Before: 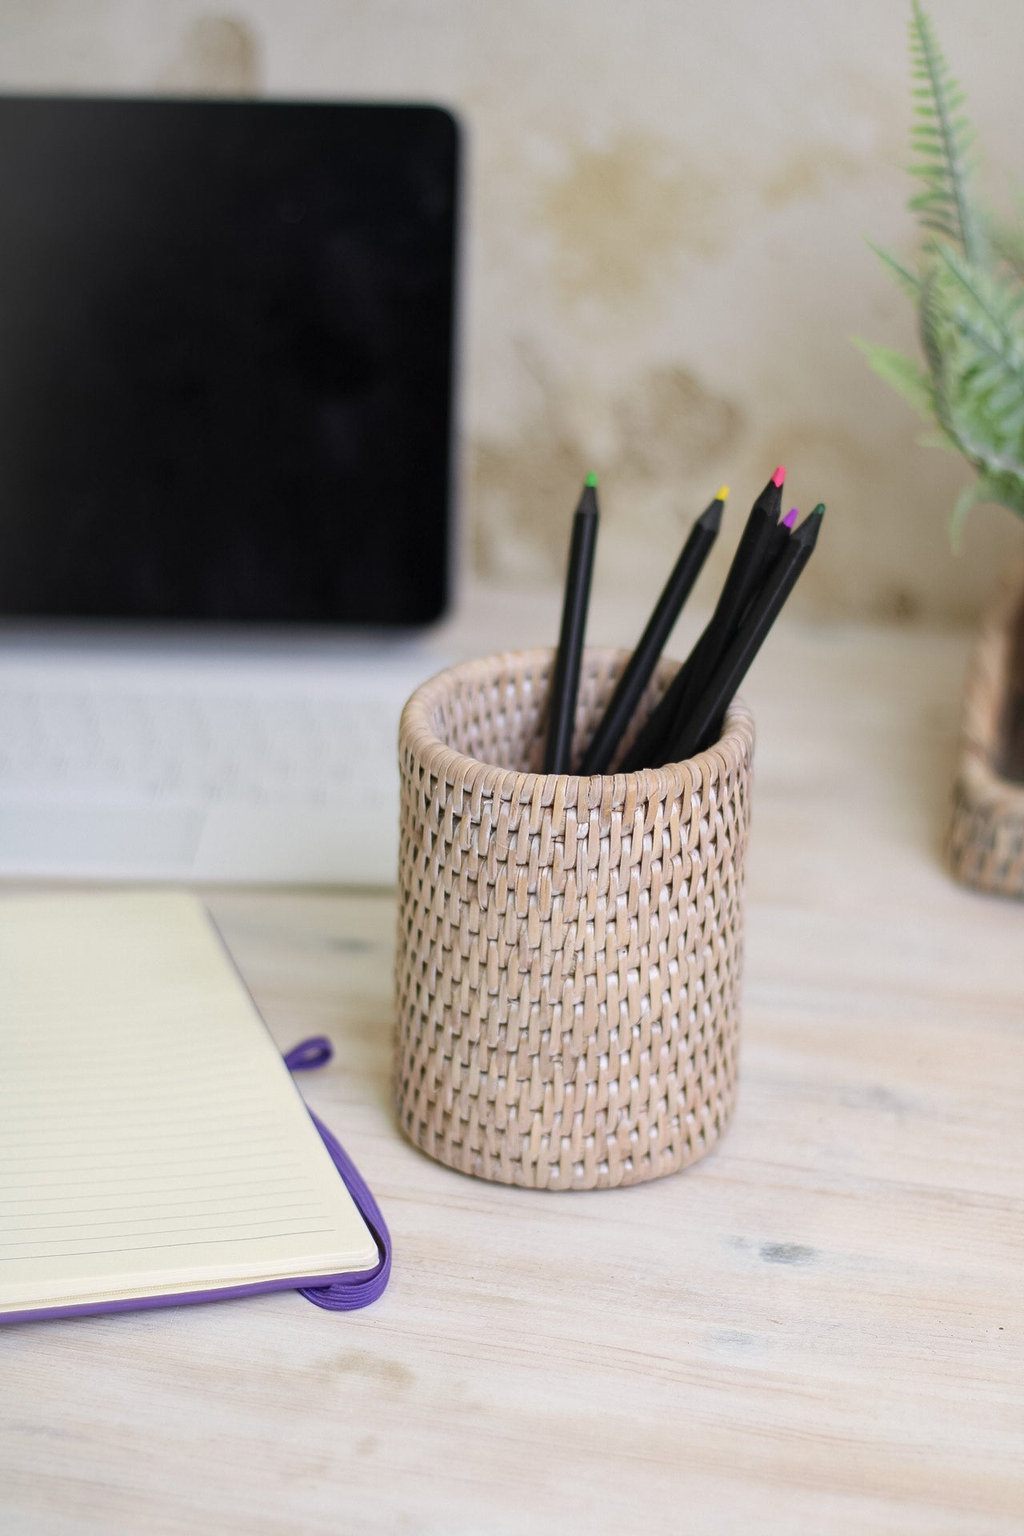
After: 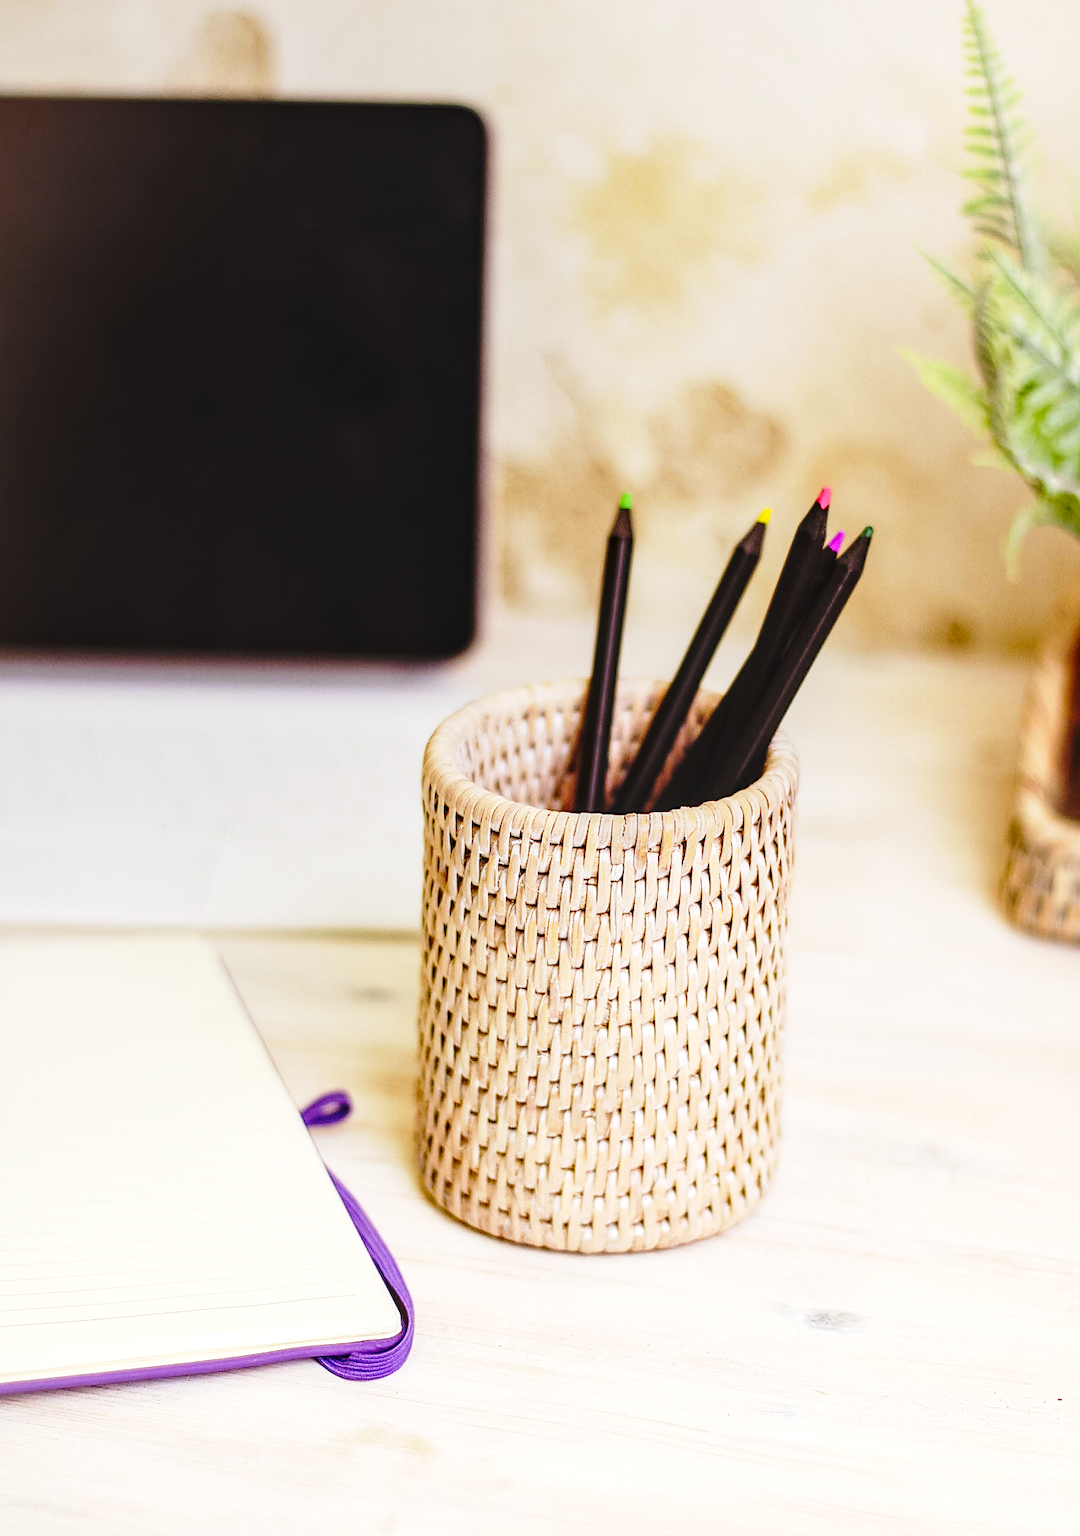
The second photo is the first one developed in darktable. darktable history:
crop: top 0.448%, right 0.264%, bottom 5.045%
exposure: black level correction 0.001, exposure 0.3 EV, compensate highlight preservation false
color calibration: output colorfulness [0, 0.315, 0, 0], x 0.341, y 0.355, temperature 5166 K
local contrast: on, module defaults
rgb levels: mode RGB, independent channels, levels [[0, 0.5, 1], [0, 0.521, 1], [0, 0.536, 1]]
base curve: curves: ch0 [(0, 0) (0.04, 0.03) (0.133, 0.232) (0.448, 0.748) (0.843, 0.968) (1, 1)], preserve colors none
sharpen: radius 1.864, amount 0.398, threshold 1.271
